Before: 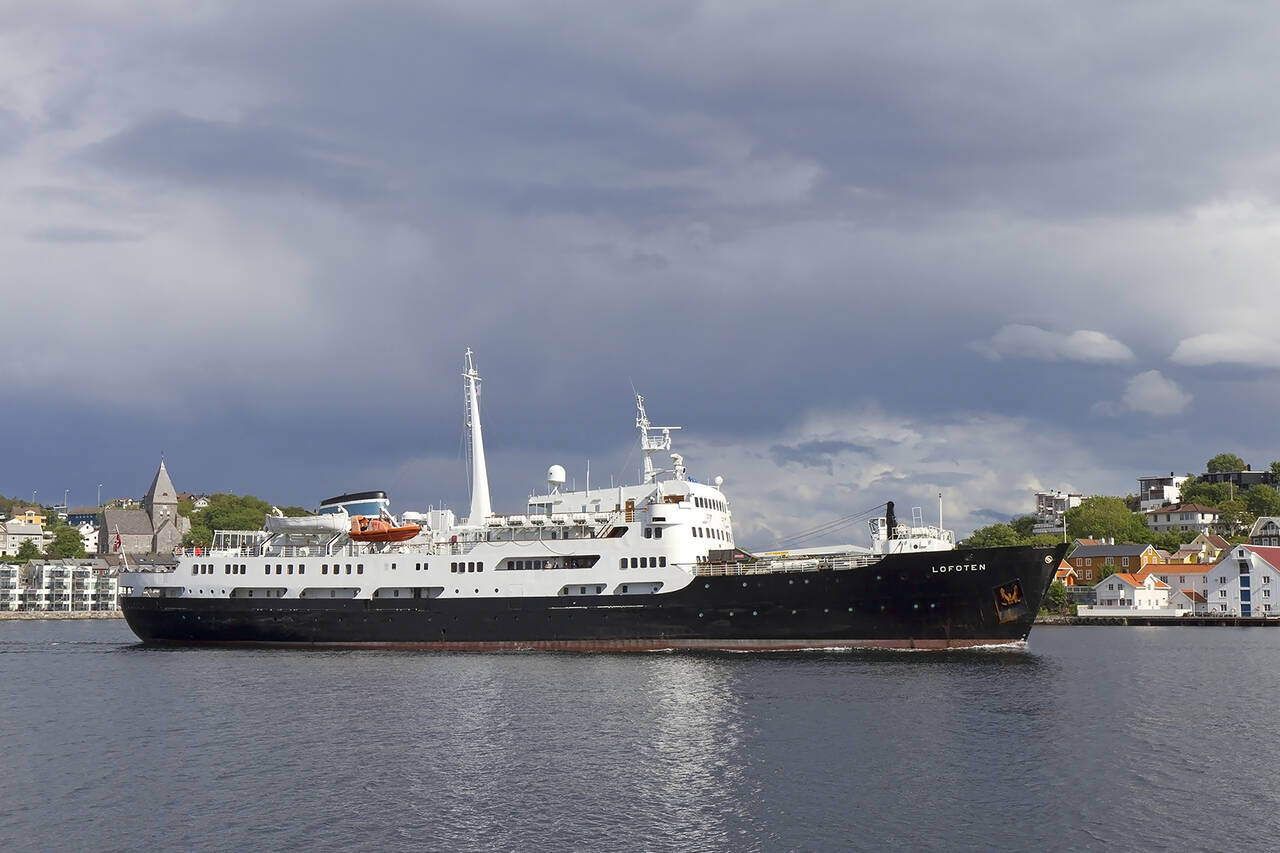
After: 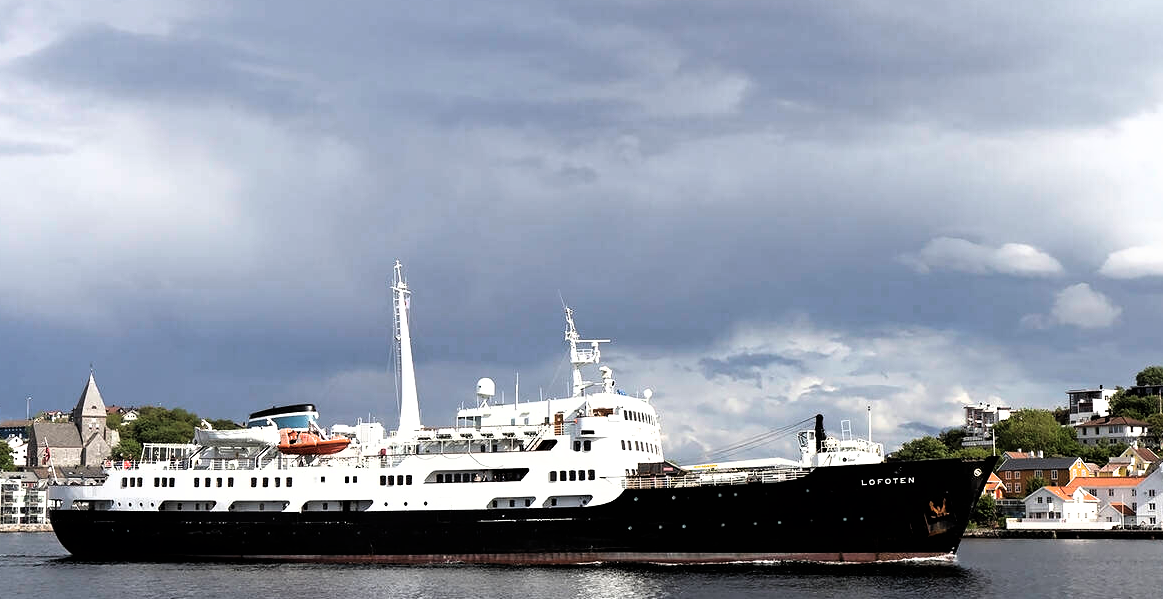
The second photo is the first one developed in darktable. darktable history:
crop: left 5.596%, top 10.314%, right 3.534%, bottom 19.395%
filmic rgb: black relative exposure -8.2 EV, white relative exposure 2.2 EV, threshold 3 EV, hardness 7.11, latitude 85.74%, contrast 1.696, highlights saturation mix -4%, shadows ↔ highlights balance -2.69%, color science v5 (2021), contrast in shadows safe, contrast in highlights safe, enable highlight reconstruction true
